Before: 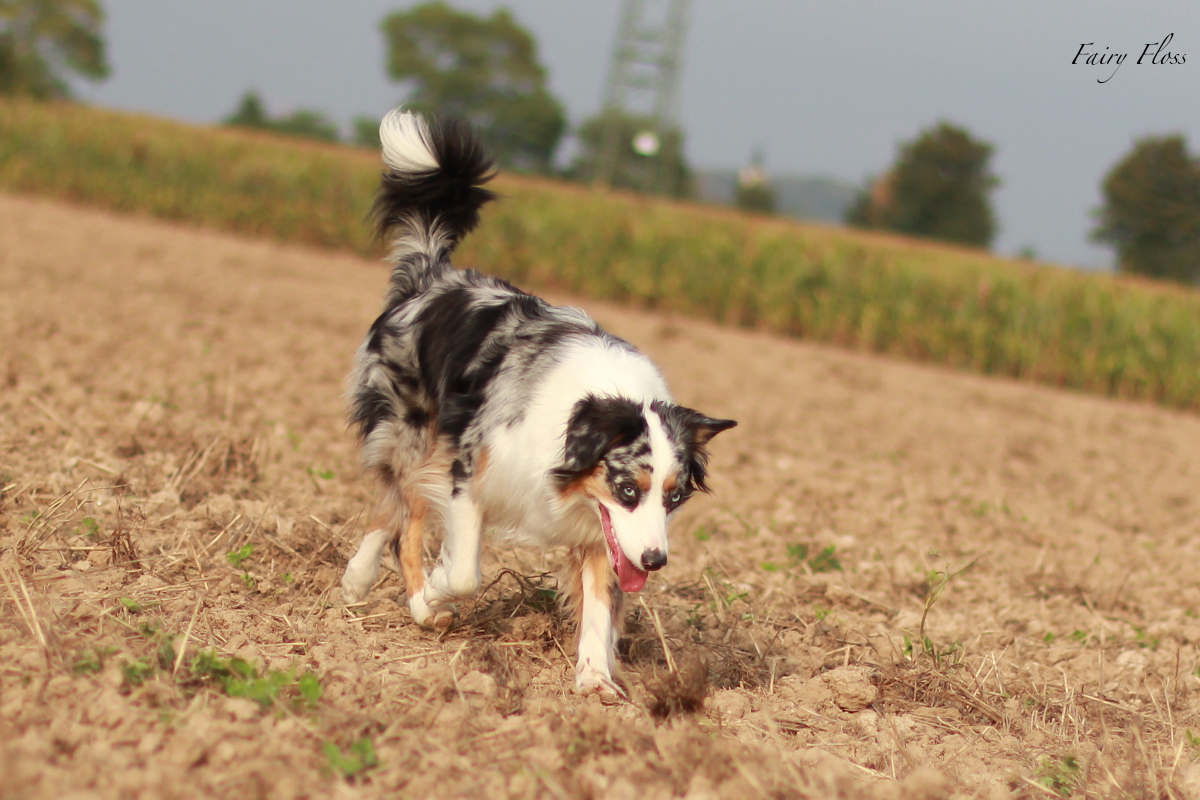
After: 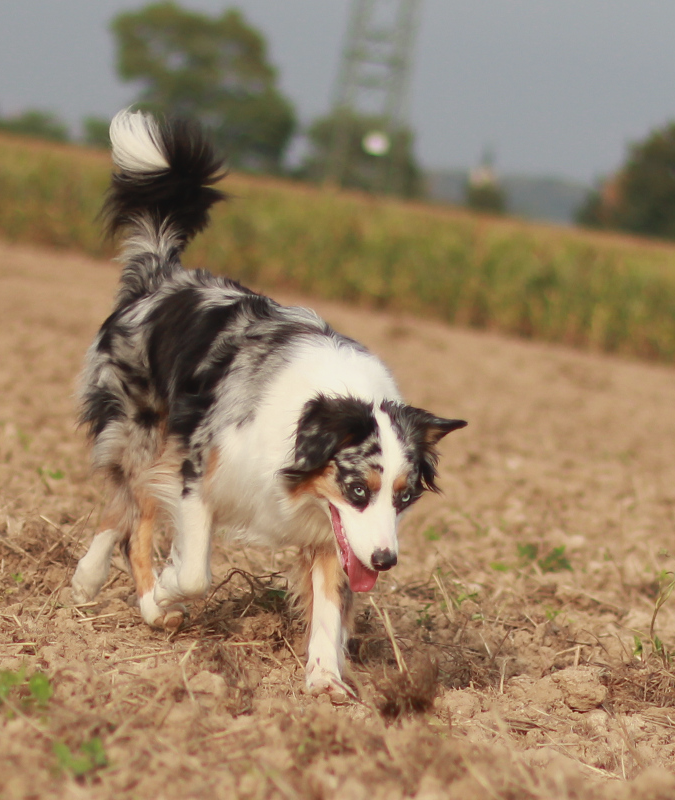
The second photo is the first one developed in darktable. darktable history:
crop and rotate: left 22.516%, right 21.234%
contrast brightness saturation: contrast -0.08, brightness -0.04, saturation -0.11
